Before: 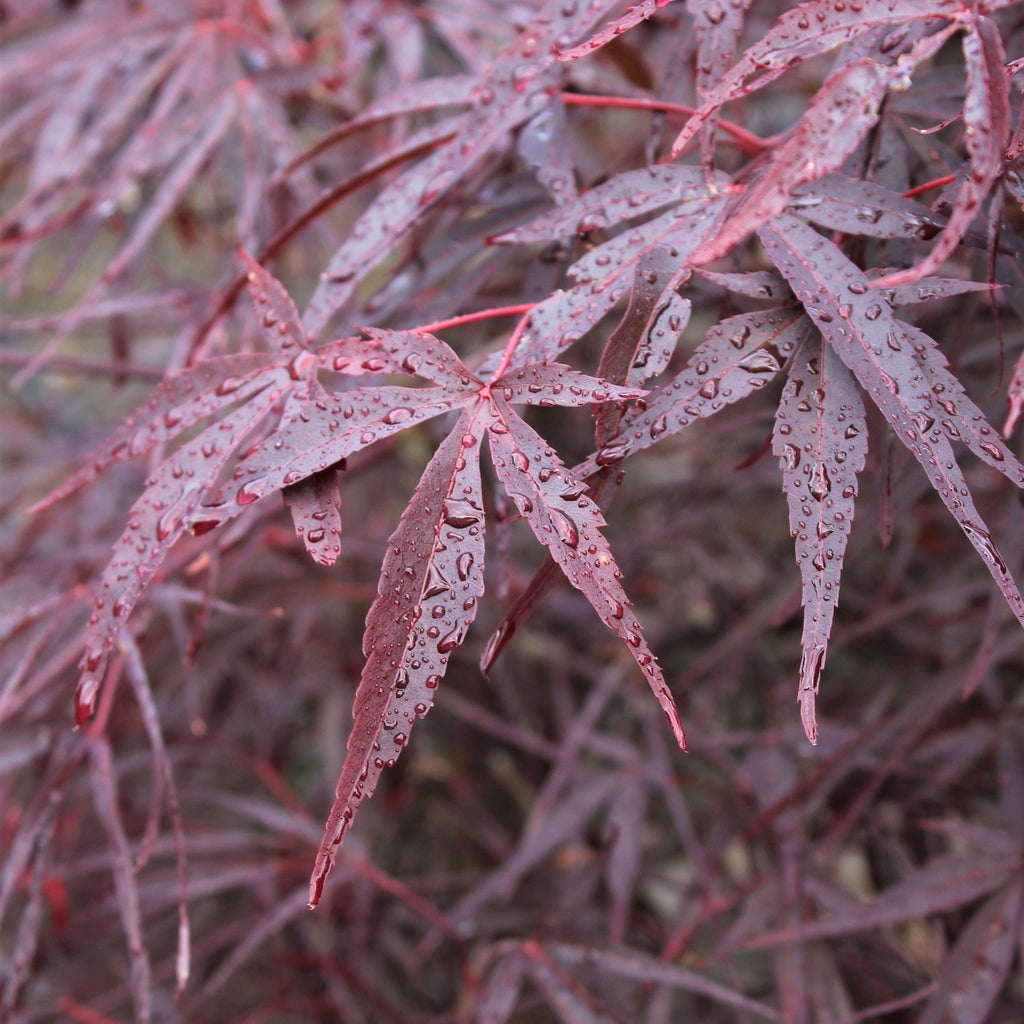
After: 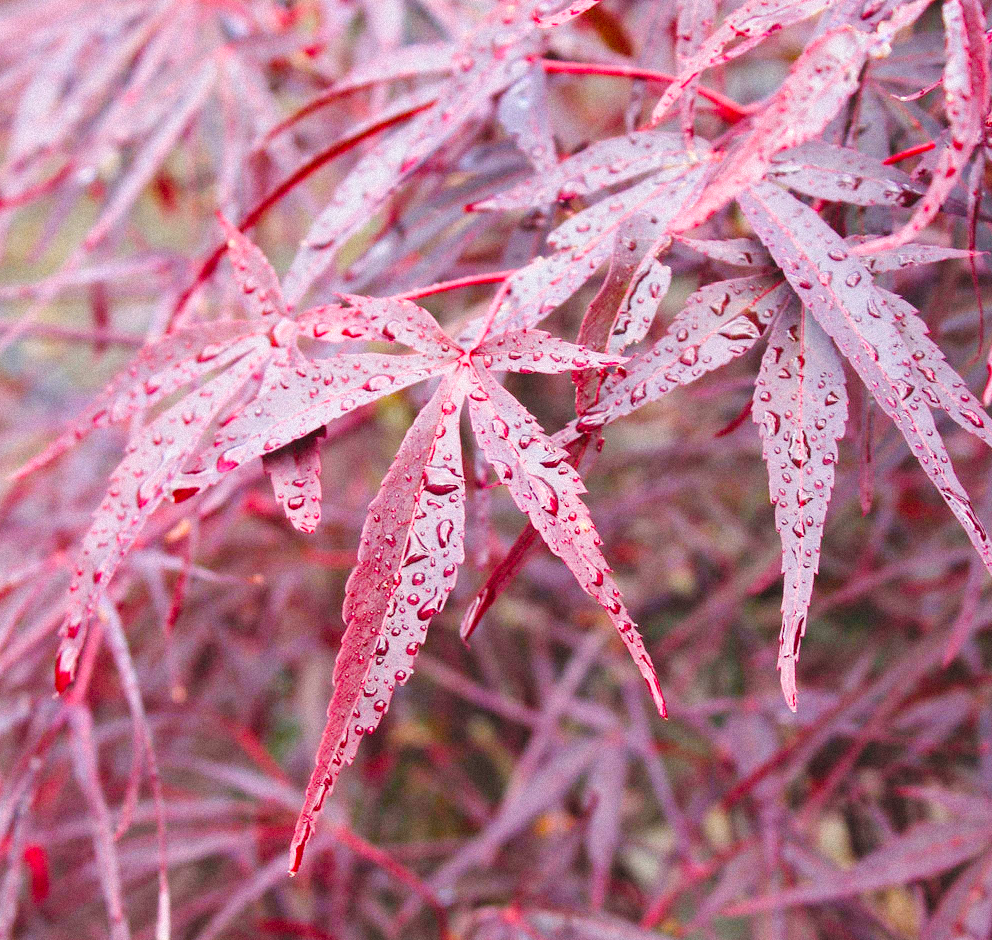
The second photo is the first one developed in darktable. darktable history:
color balance rgb: shadows lift › chroma 1%, shadows lift › hue 240.84°, highlights gain › chroma 2%, highlights gain › hue 73.2°, global offset › luminance -0.5%, perceptual saturation grading › global saturation 20%, perceptual saturation grading › highlights -25%, perceptual saturation grading › shadows 50%, global vibrance 25.26%
base curve: curves: ch0 [(0, 0) (0.008, 0.007) (0.022, 0.029) (0.048, 0.089) (0.092, 0.197) (0.191, 0.399) (0.275, 0.534) (0.357, 0.65) (0.477, 0.78) (0.542, 0.833) (0.799, 0.973) (1, 1)], preserve colors none
grain: mid-tones bias 0%
exposure: black level correction -0.014, exposure -0.193 EV, compensate highlight preservation false
crop: left 1.964%, top 3.251%, right 1.122%, bottom 4.933%
levels: levels [0, 0.478, 1]
